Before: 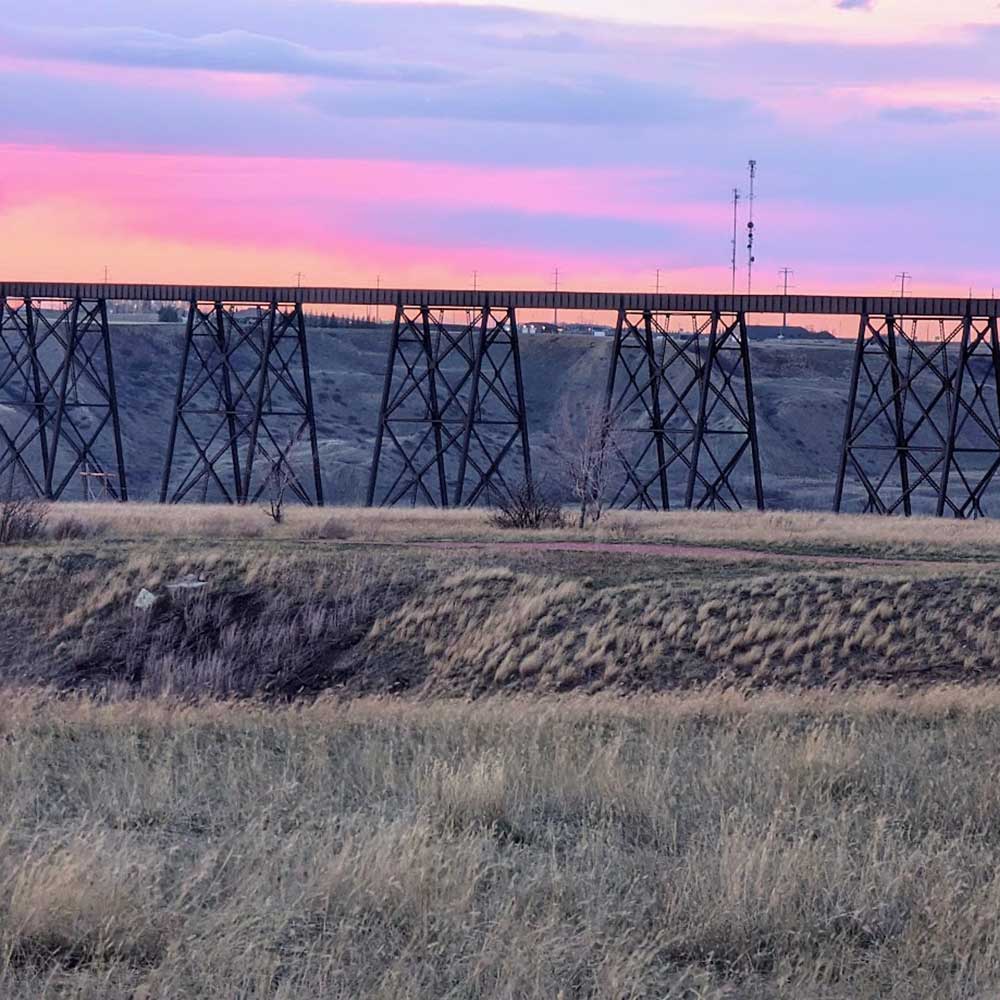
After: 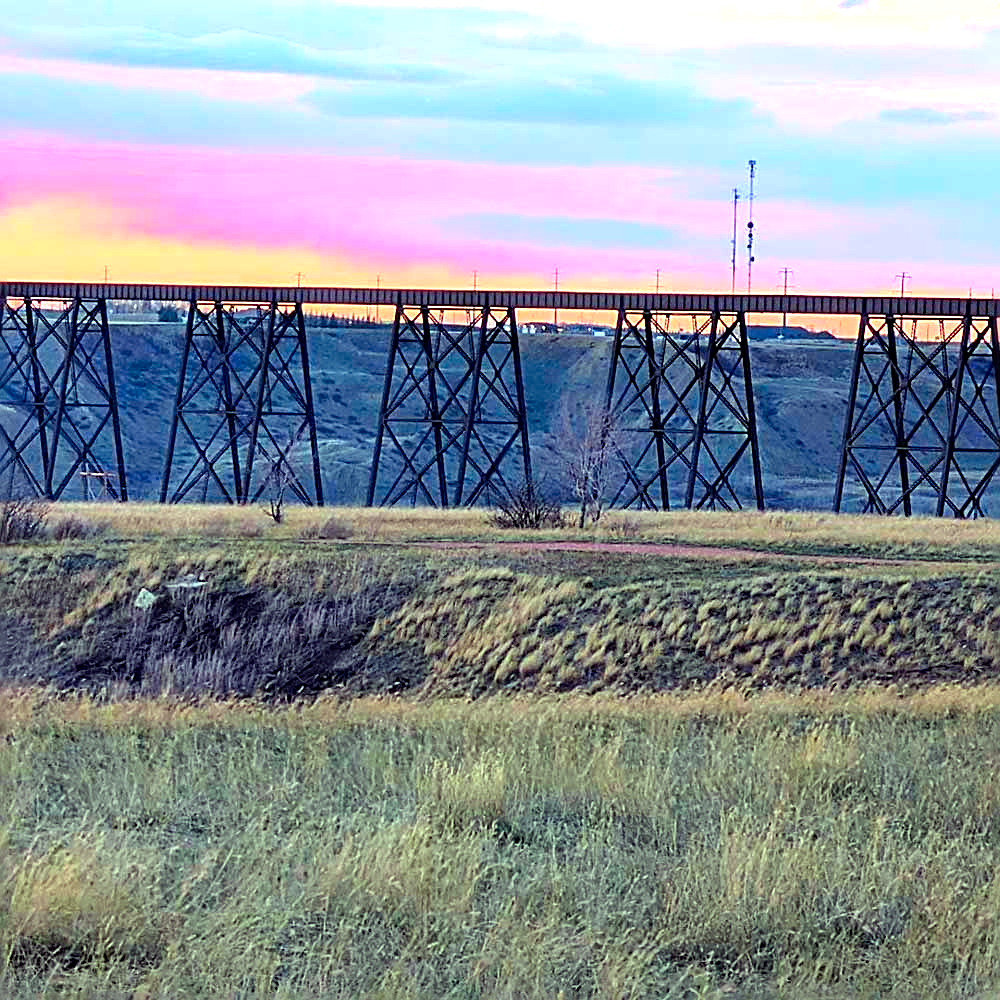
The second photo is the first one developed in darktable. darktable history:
tone equalizer: -8 EV -0.779 EV, -7 EV -0.72 EV, -6 EV -0.579 EV, -5 EV -0.418 EV, -3 EV 0.393 EV, -2 EV 0.6 EV, -1 EV 0.695 EV, +0 EV 0.754 EV
sharpen: radius 2.697, amount 0.656
color correction: highlights a* -10.98, highlights b* 9.83, saturation 1.71
